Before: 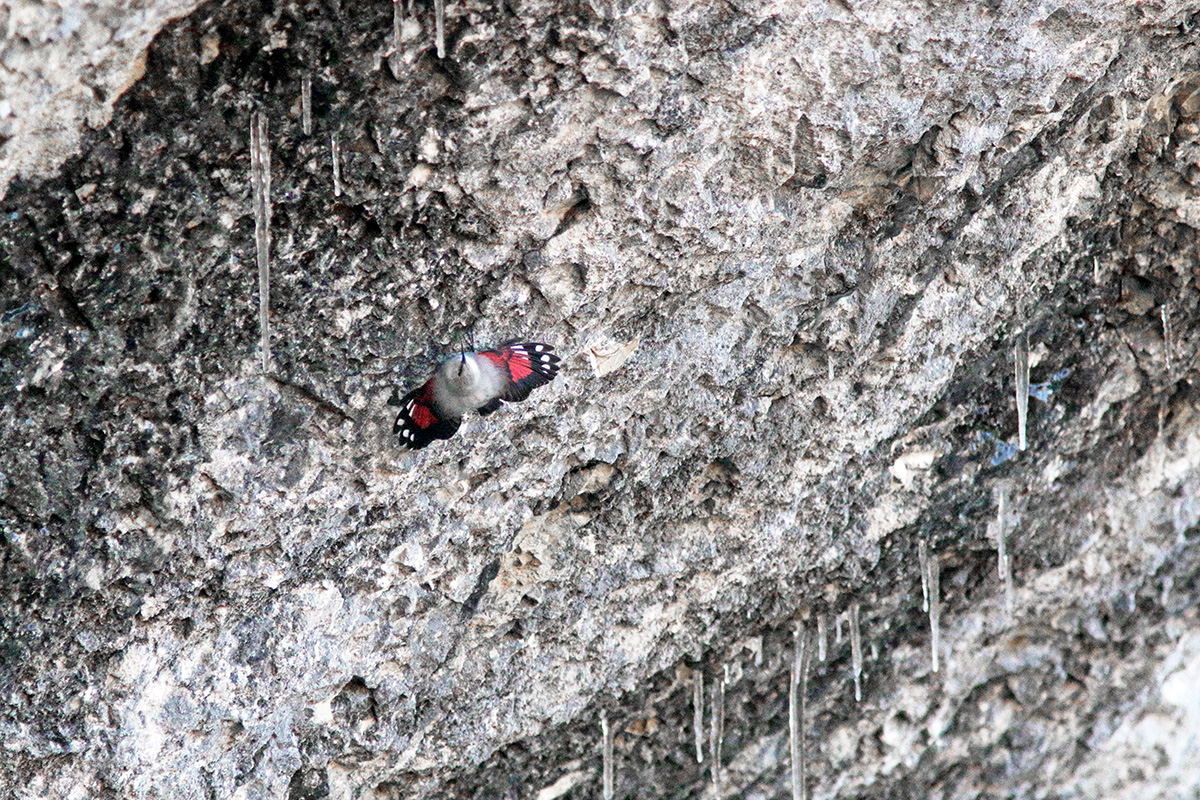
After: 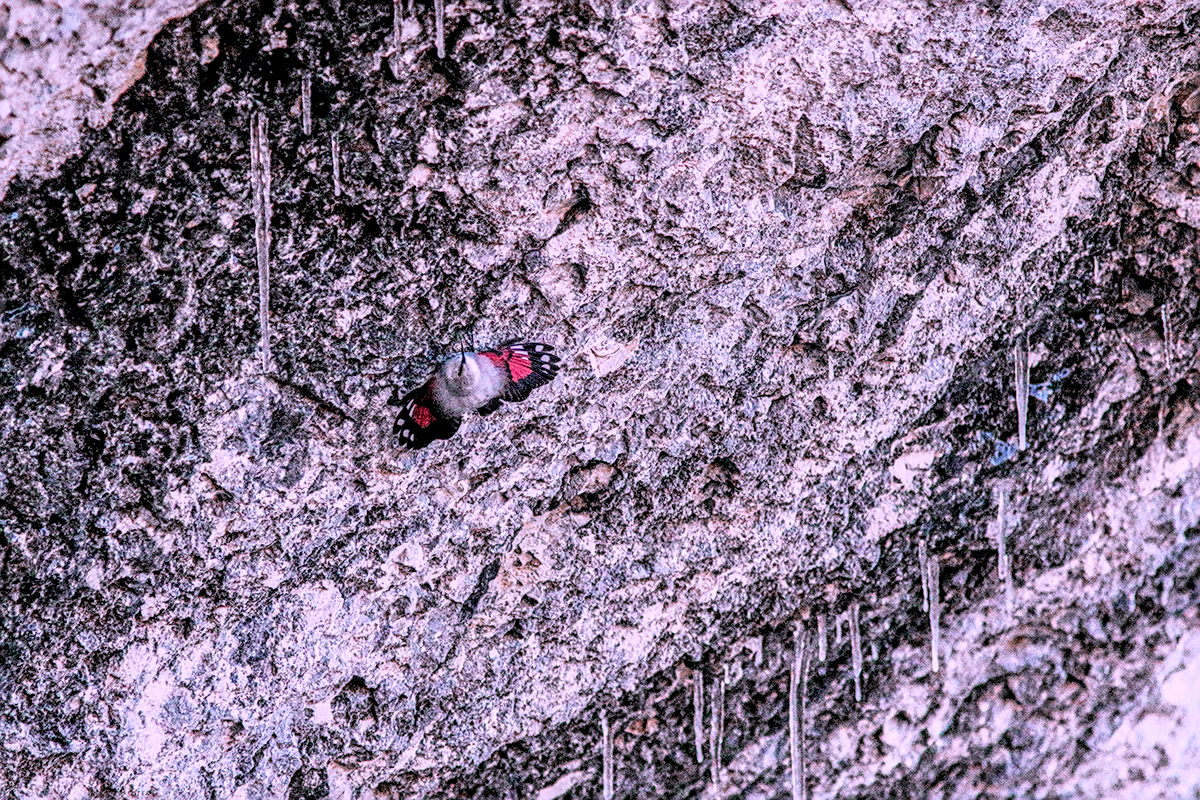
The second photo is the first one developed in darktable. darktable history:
velvia: on, module defaults
local contrast: highlights 7%, shadows 39%, detail 184%, midtone range 0.474
sharpen: on, module defaults
color correction: highlights a* 15.89, highlights b* -20.41
filmic rgb: black relative exposure -7.65 EV, white relative exposure 4.56 EV, hardness 3.61, color science v6 (2022)
